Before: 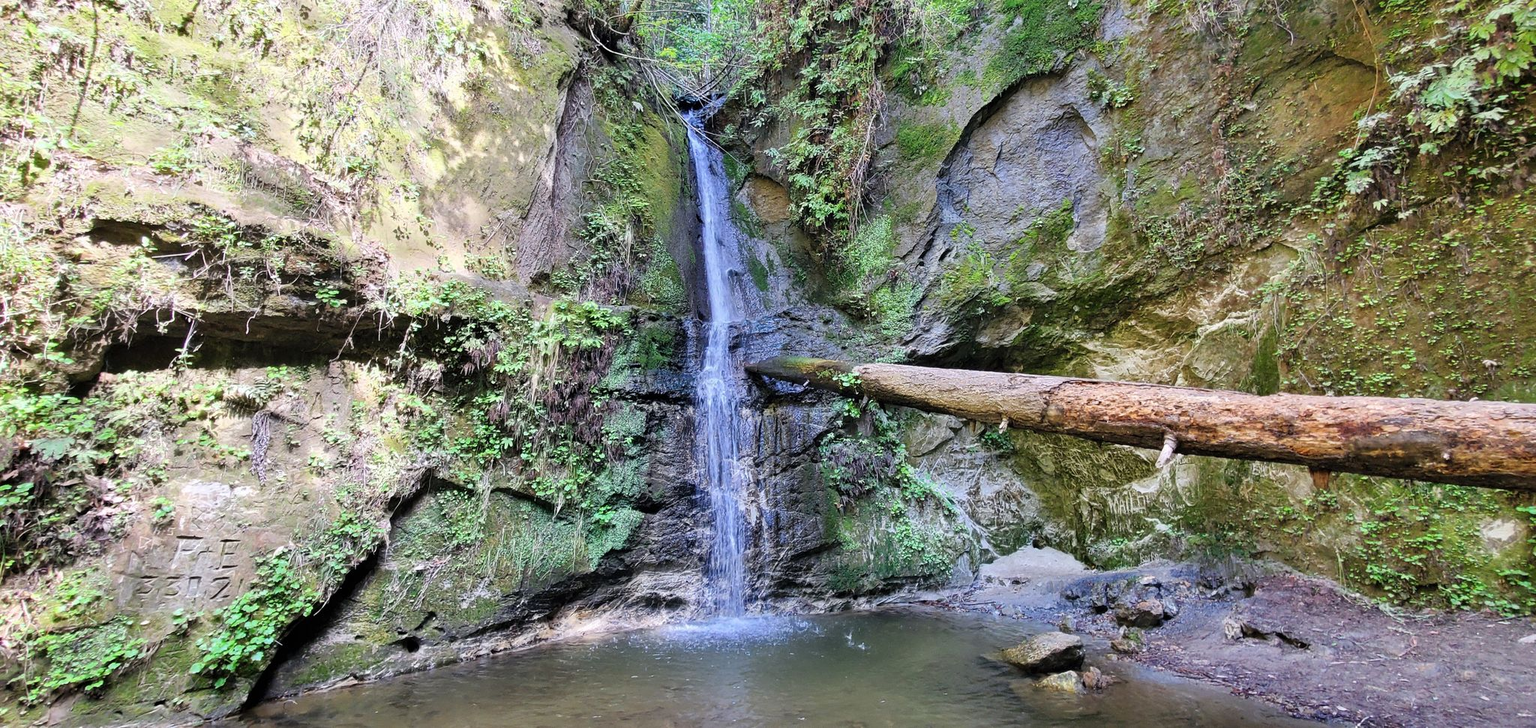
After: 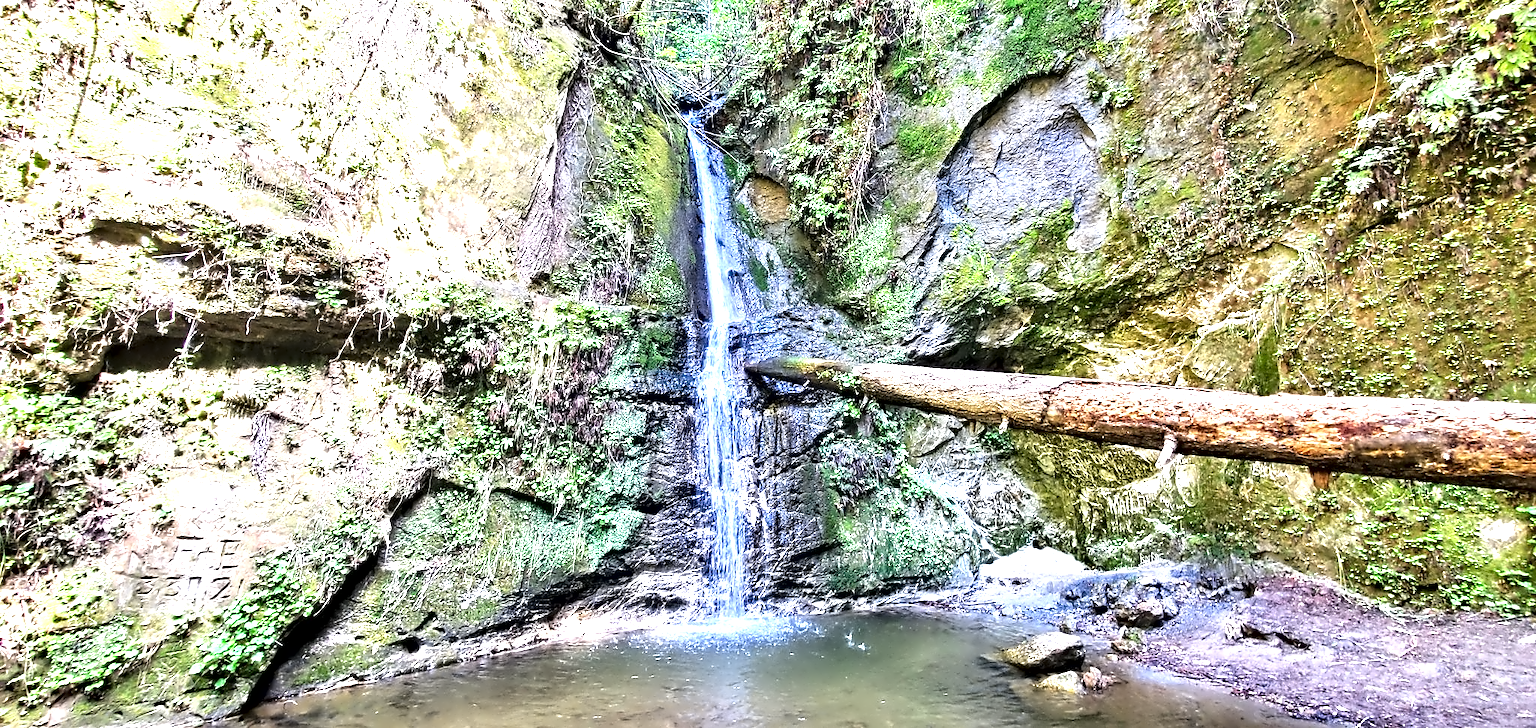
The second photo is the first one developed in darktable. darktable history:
contrast equalizer: y [[0.5, 0.542, 0.583, 0.625, 0.667, 0.708], [0.5 ×6], [0.5 ×6], [0, 0.033, 0.067, 0.1, 0.133, 0.167], [0, 0.05, 0.1, 0.15, 0.2, 0.25]]
exposure: black level correction 0, exposure 1.199 EV, compensate highlight preservation false
shadows and highlights: shadows 12.71, white point adjustment 1.26, highlights -0.897, soften with gaussian
contrast brightness saturation: contrast 0.04, saturation 0.161
